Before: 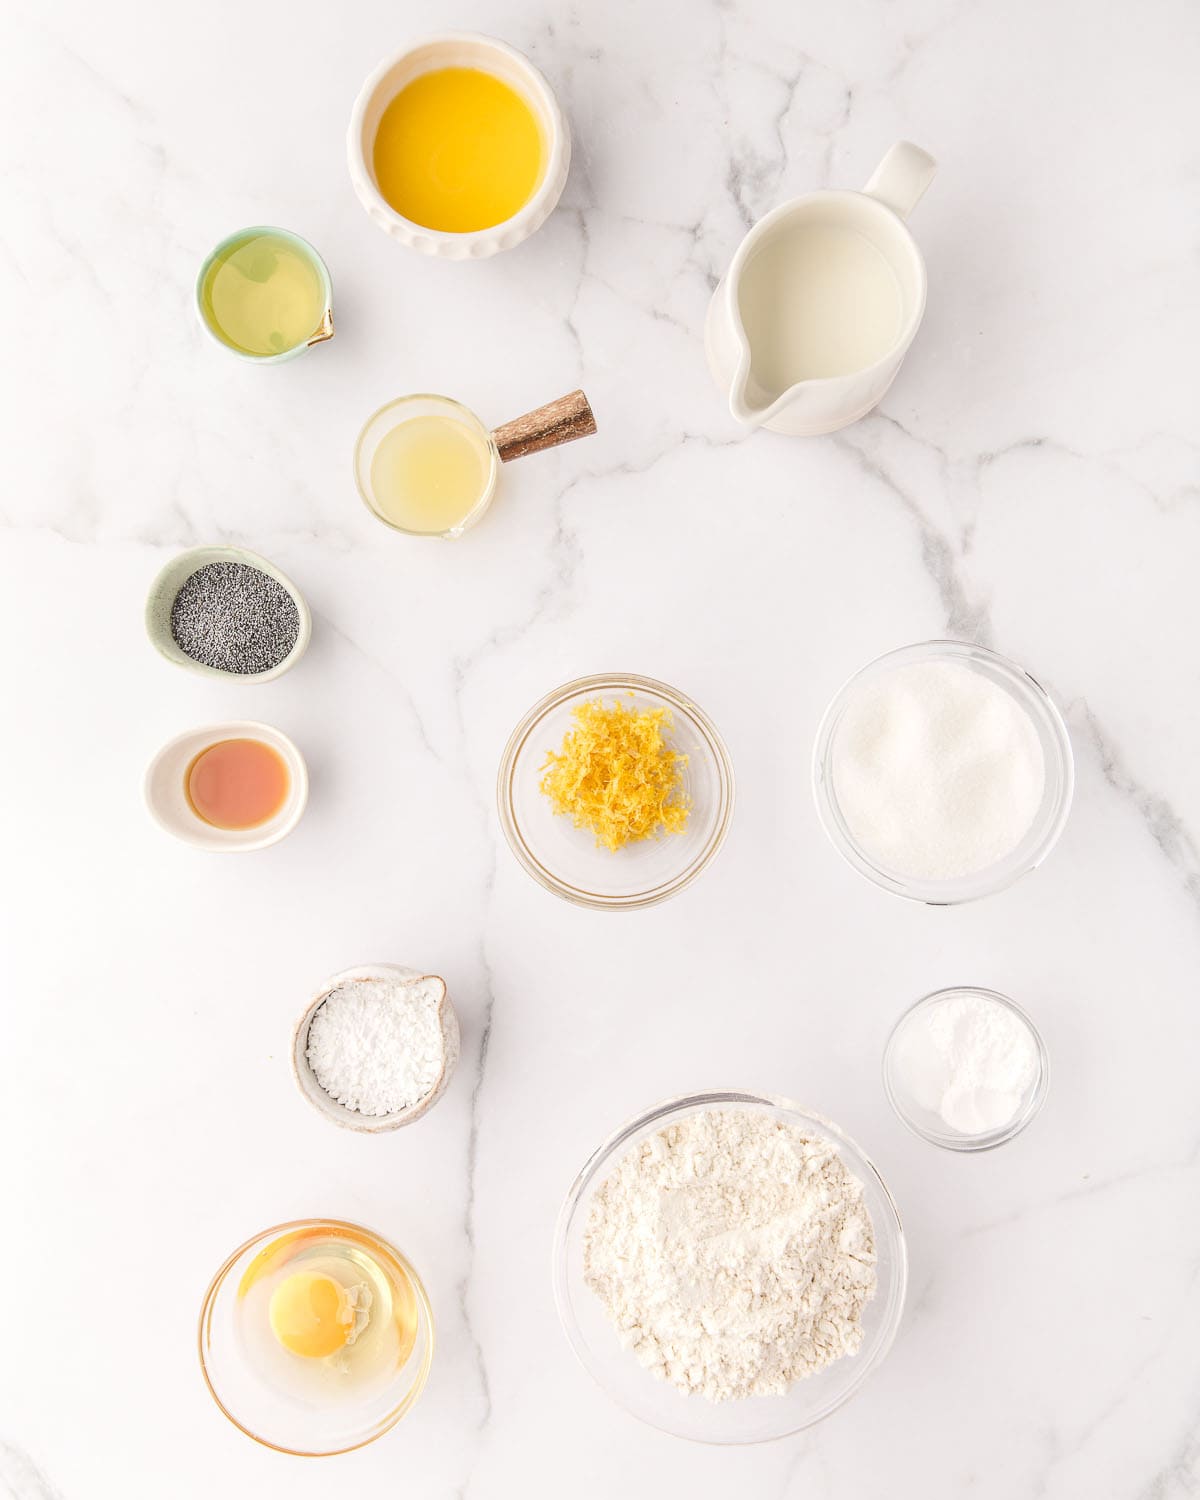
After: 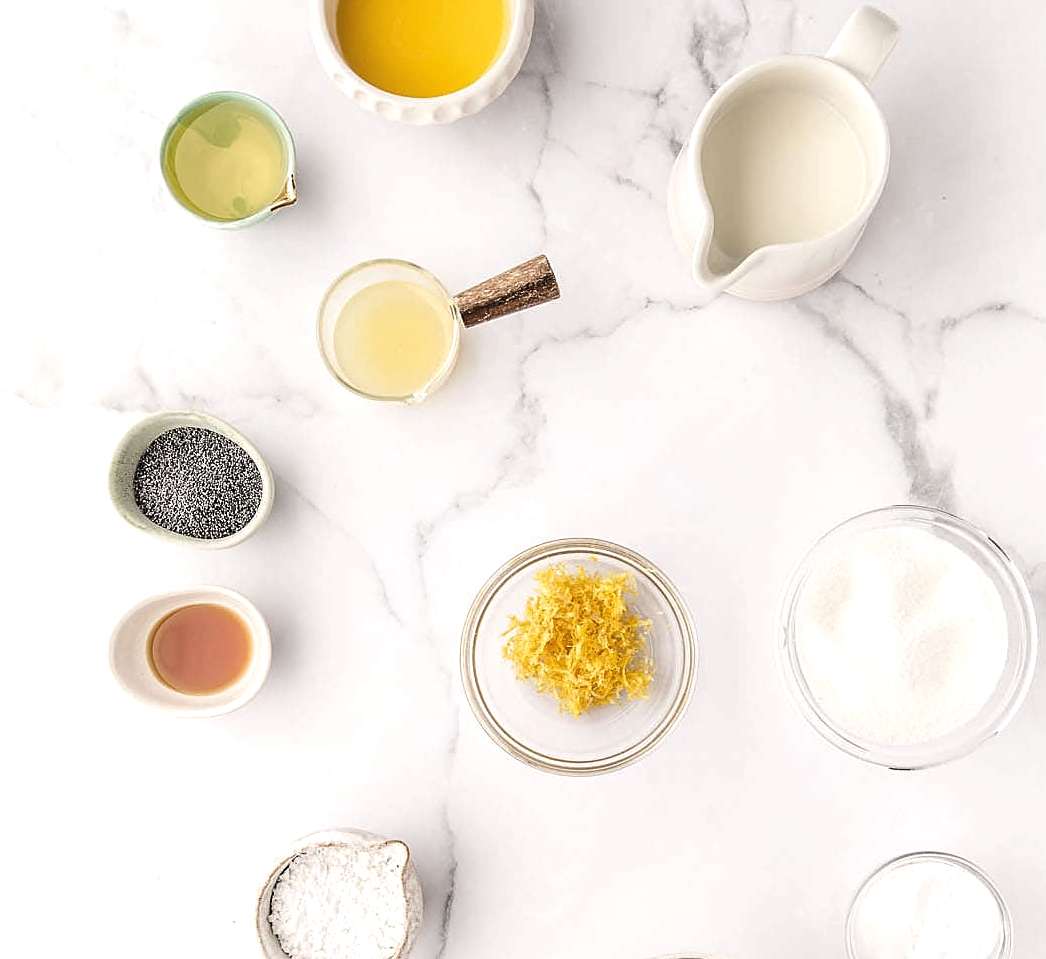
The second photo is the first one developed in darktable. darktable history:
crop: left 3.147%, top 9.005%, right 9.66%, bottom 27.02%
sharpen: on, module defaults
levels: levels [0.101, 0.578, 0.953]
